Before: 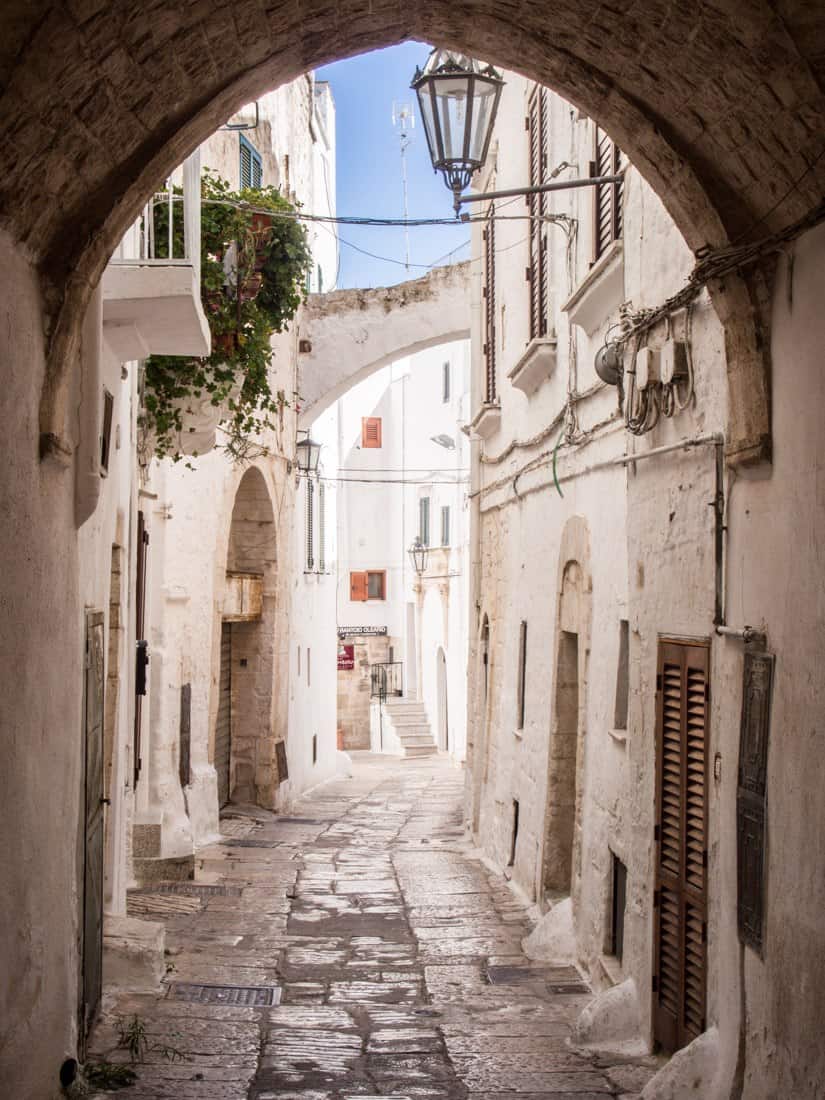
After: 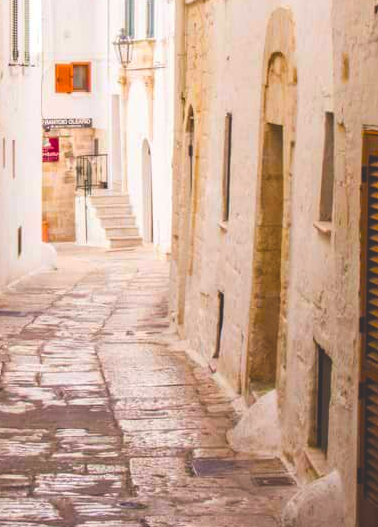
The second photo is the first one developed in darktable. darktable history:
color balance rgb: shadows lift › luminance -20.149%, perceptual saturation grading › global saturation 65.282%, perceptual saturation grading › highlights 59.576%, perceptual saturation grading › mid-tones 49.603%, perceptual saturation grading › shadows 50.159%, perceptual brilliance grading › global brilliance 2.651%, perceptual brilliance grading › highlights -2.325%, perceptual brilliance grading › shadows 3.567%, global vibrance 20%
exposure: black level correction -0.03, compensate highlight preservation false
crop: left 35.855%, top 46.222%, right 18.213%, bottom 5.838%
